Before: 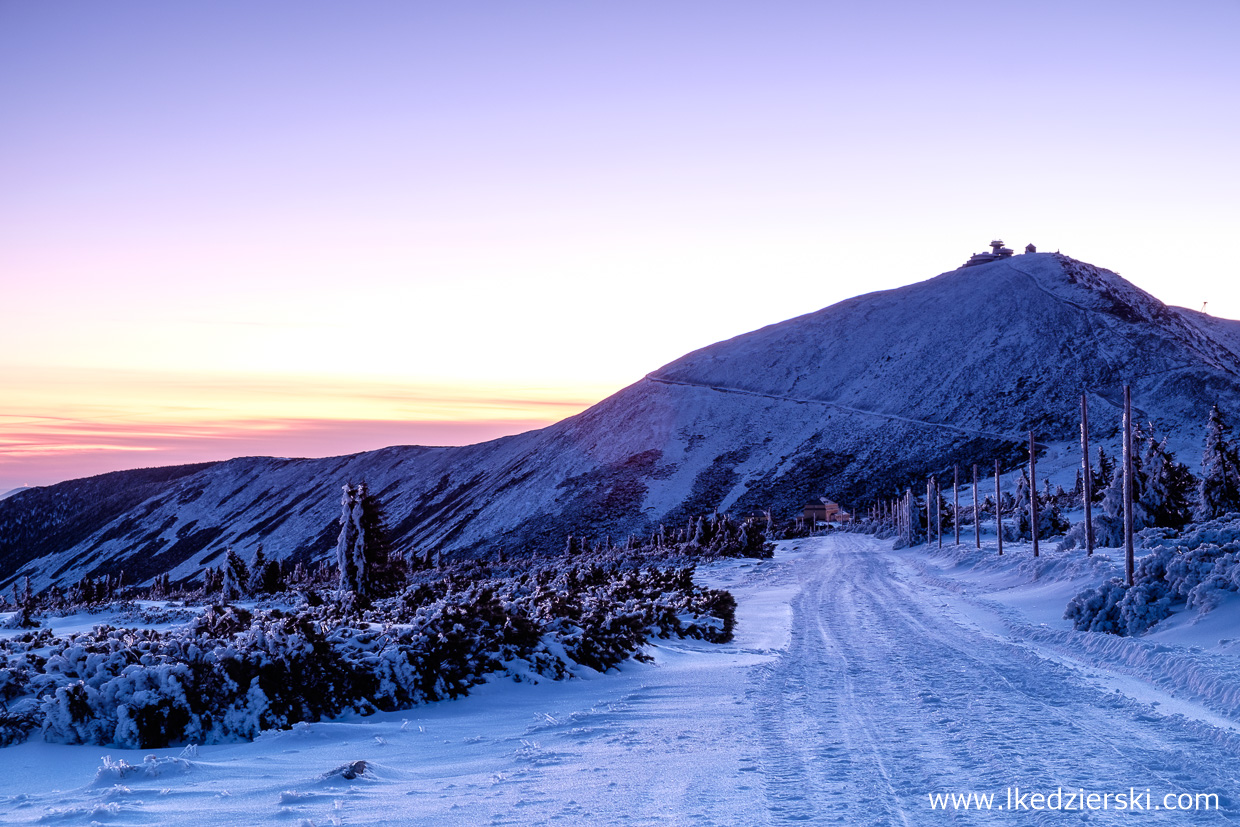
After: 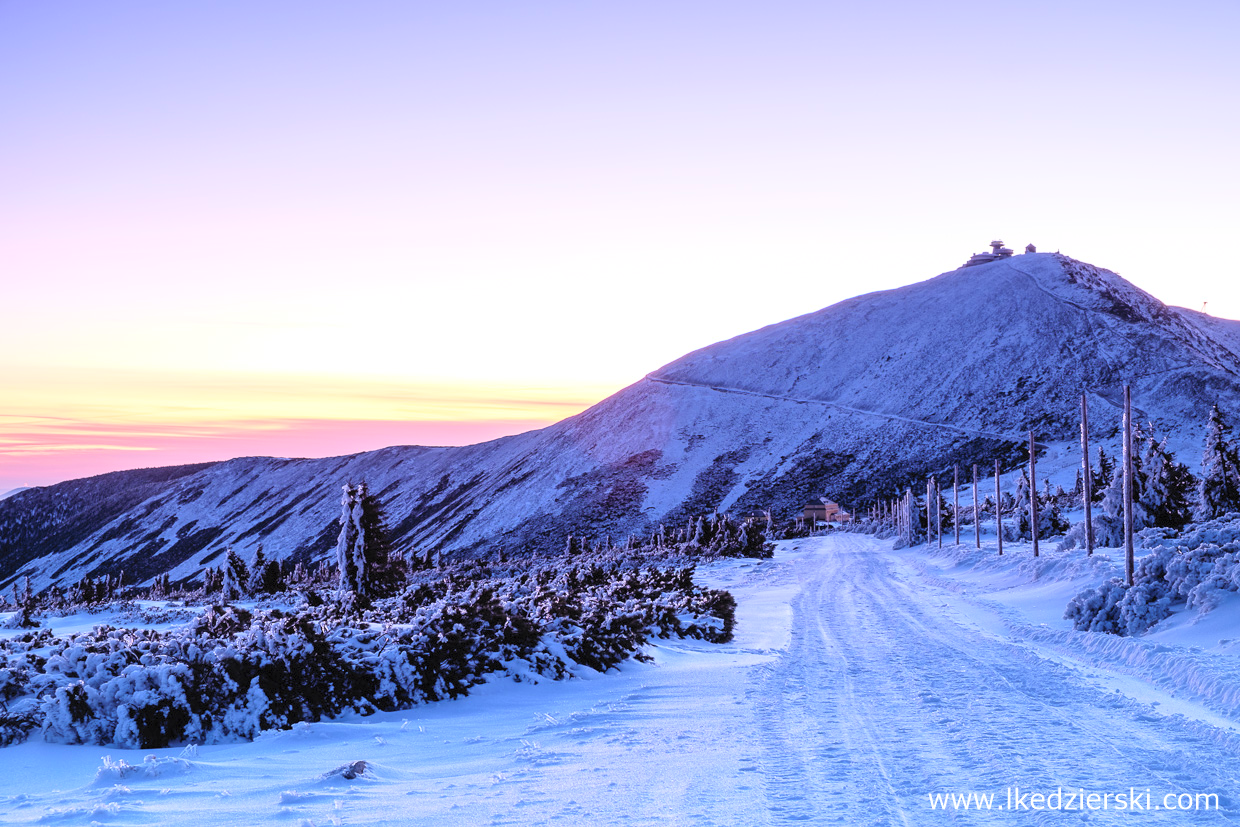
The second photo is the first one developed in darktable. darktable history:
contrast brightness saturation: contrast 0.099, brightness 0.308, saturation 0.149
